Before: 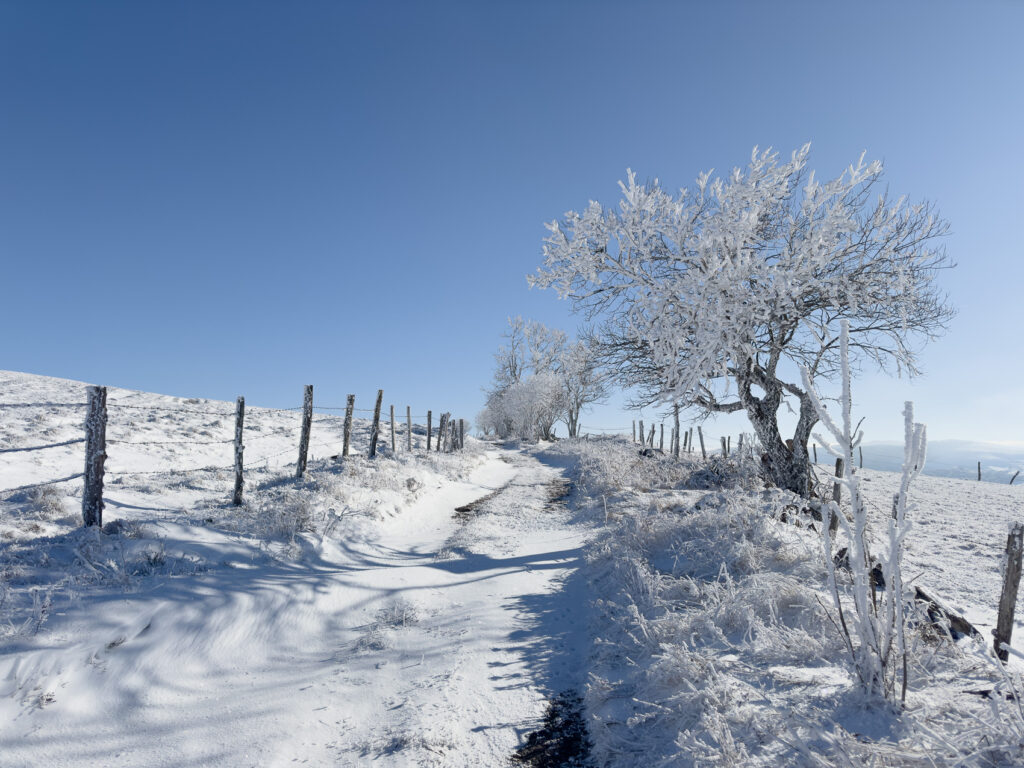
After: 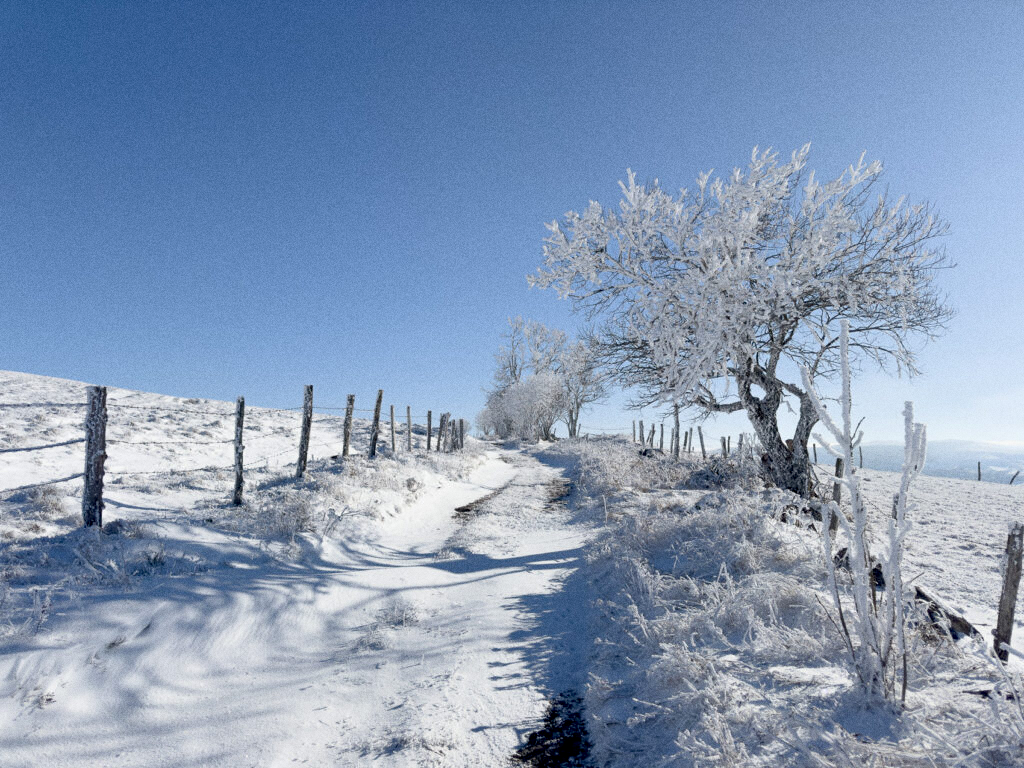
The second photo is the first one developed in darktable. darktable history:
exposure: black level correction 0.007, exposure 0.093 EV, compensate highlight preservation false
grain: coarseness 0.09 ISO
